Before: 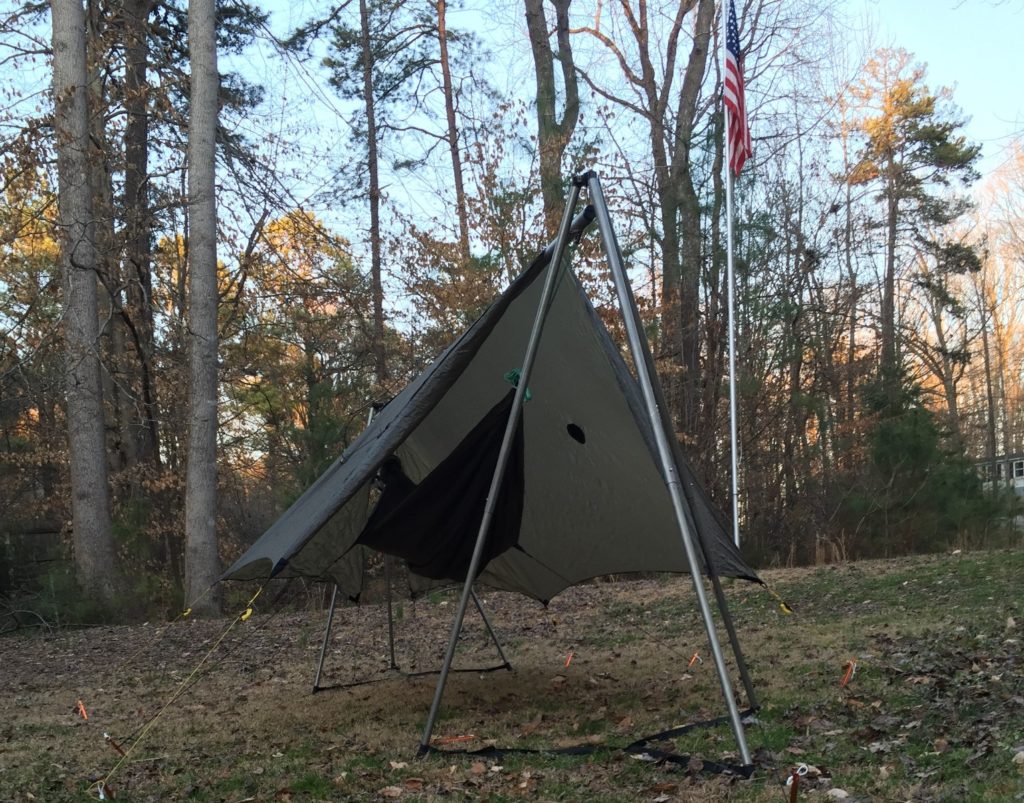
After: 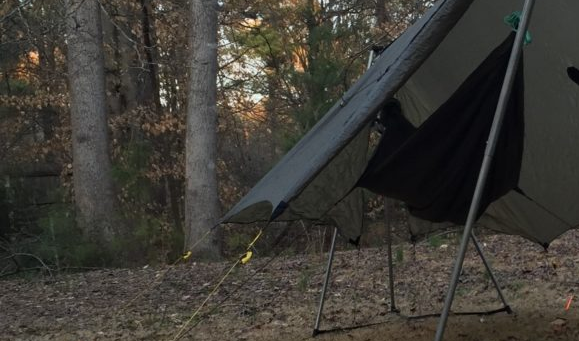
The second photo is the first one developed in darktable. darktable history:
crop: top 44.515%, right 43.387%, bottom 12.913%
